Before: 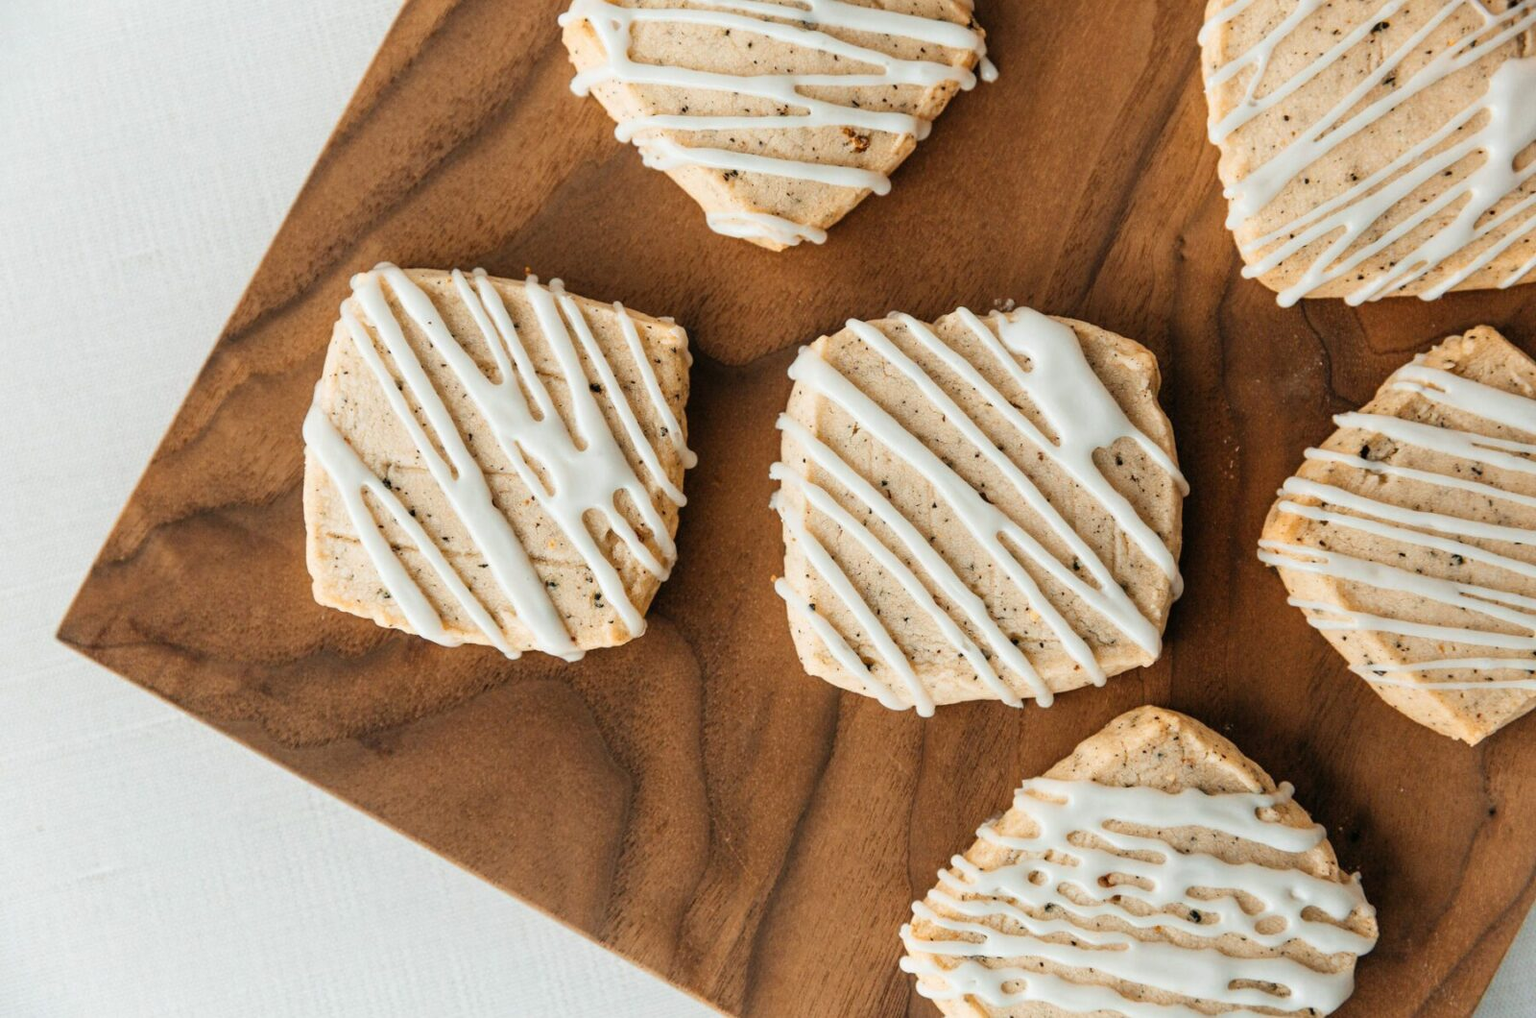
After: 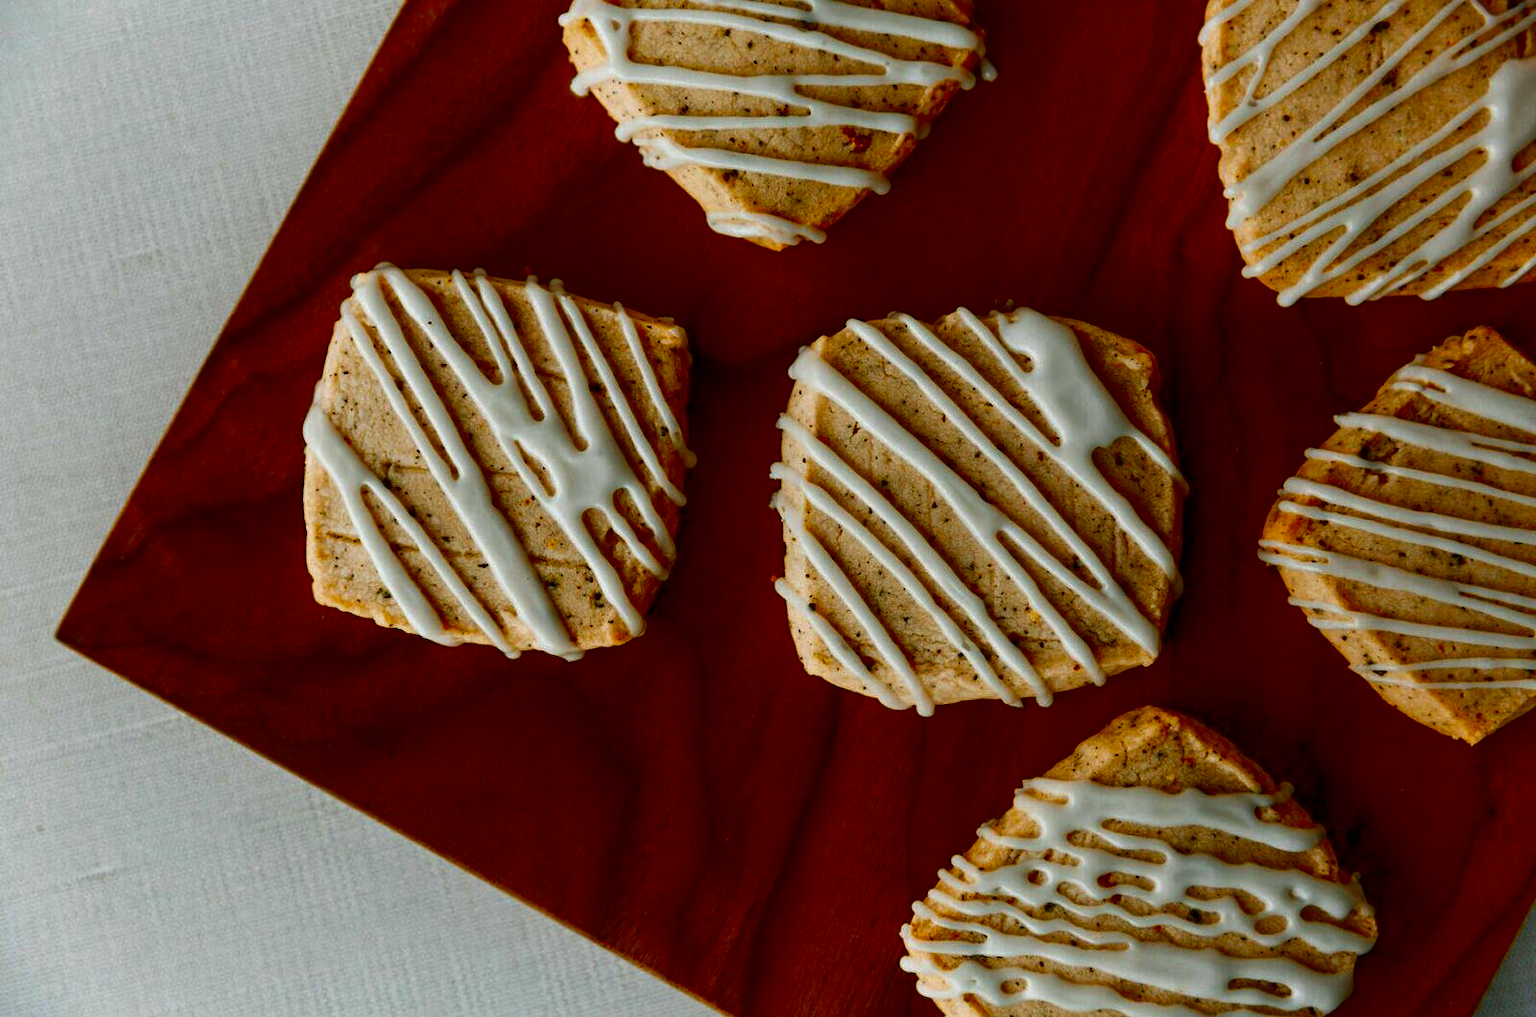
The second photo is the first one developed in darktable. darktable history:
exposure: exposure -0.011 EV, compensate exposure bias true, compensate highlight preservation false
contrast brightness saturation: brightness -0.997, saturation 0.997
